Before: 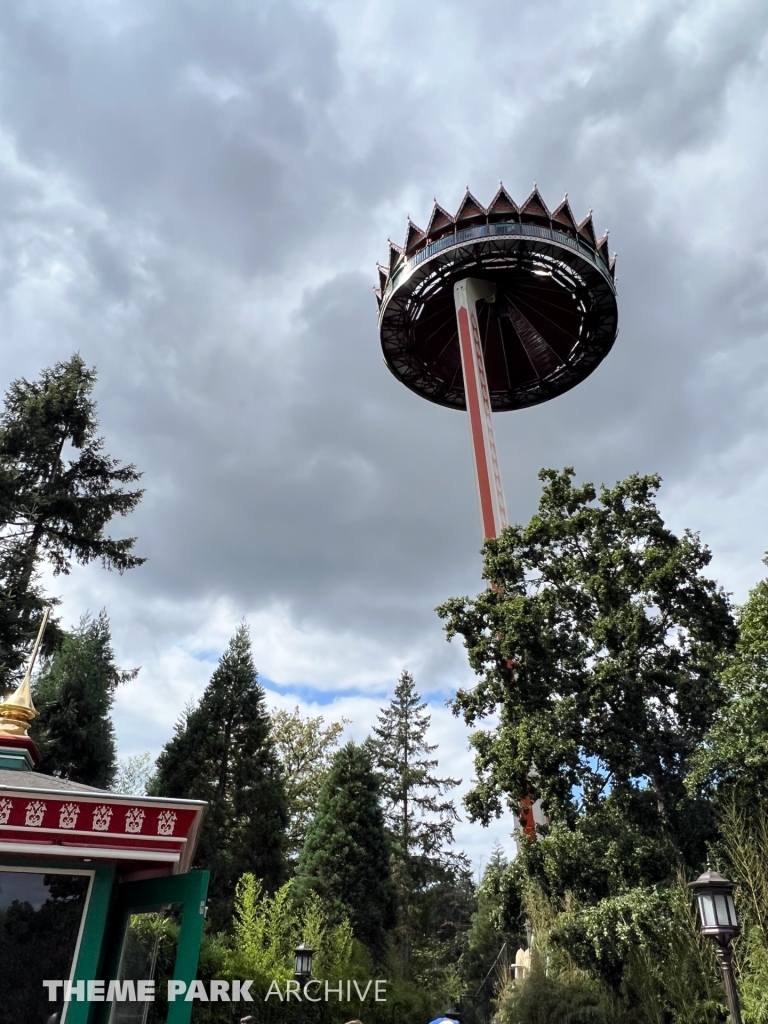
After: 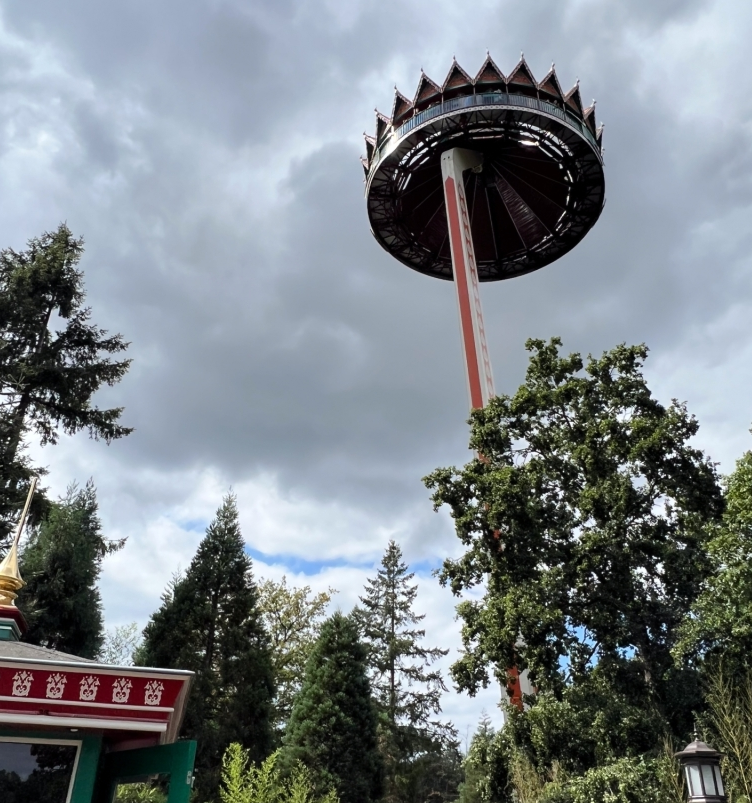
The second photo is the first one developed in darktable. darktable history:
crop and rotate: left 1.797%, top 12.757%, right 0.249%, bottom 8.804%
